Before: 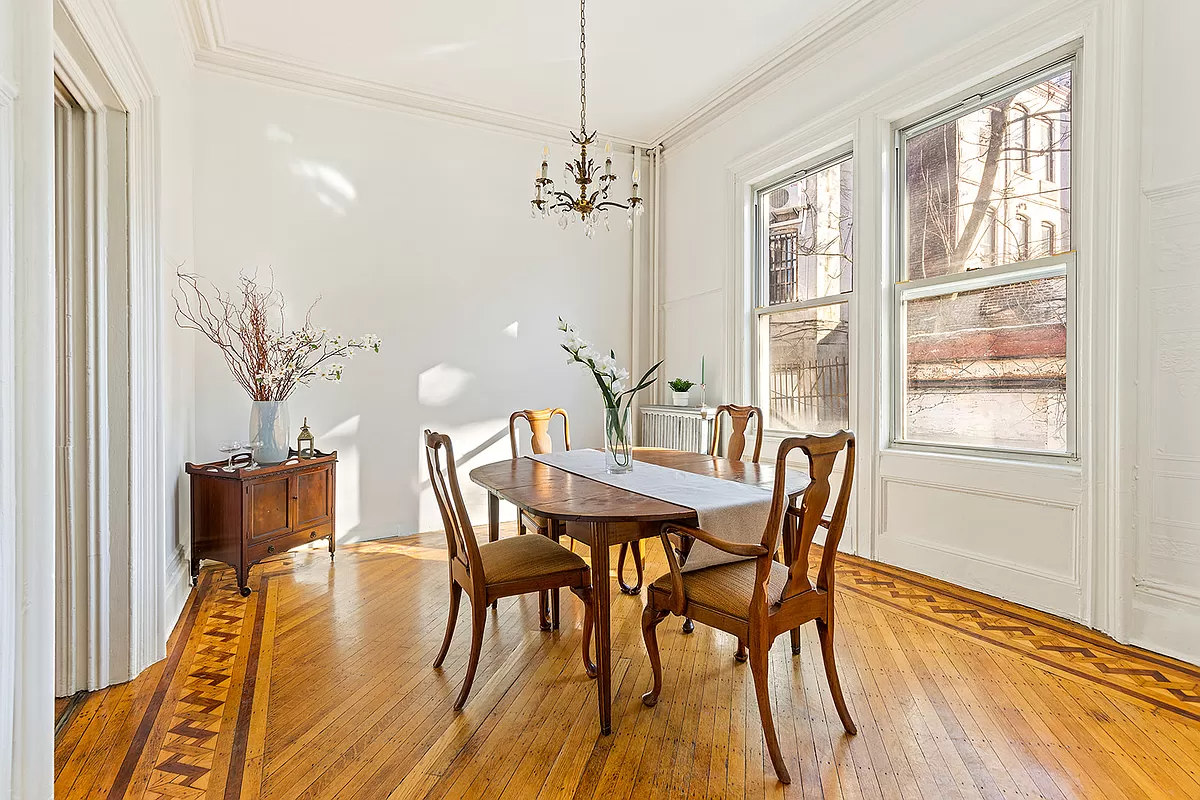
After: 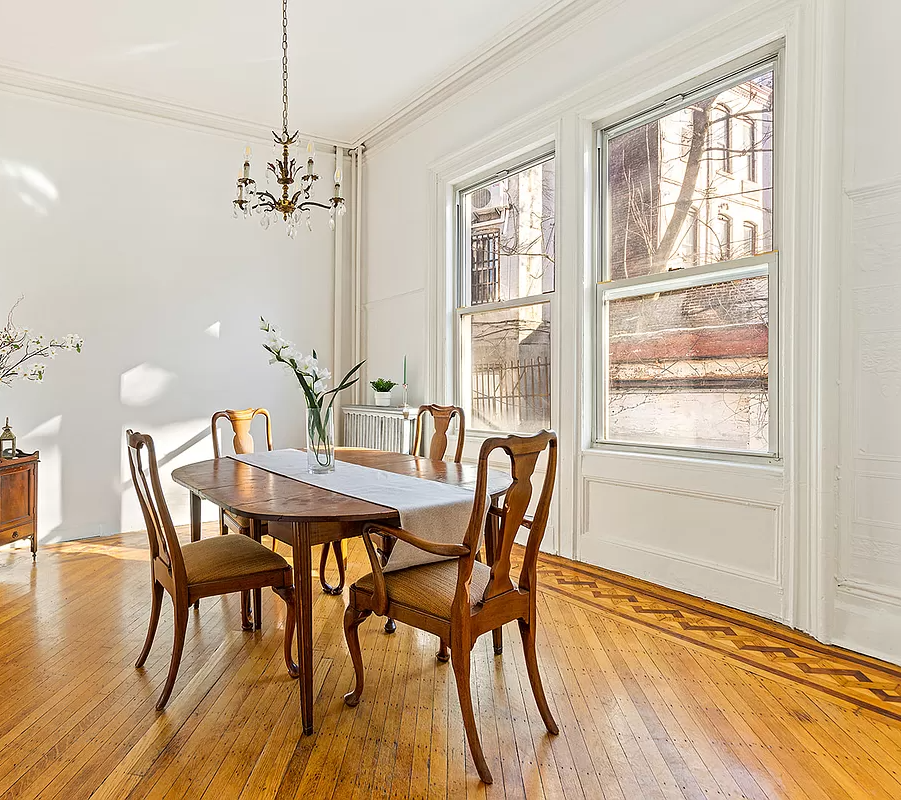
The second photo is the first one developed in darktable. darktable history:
crop and rotate: left 24.873%
